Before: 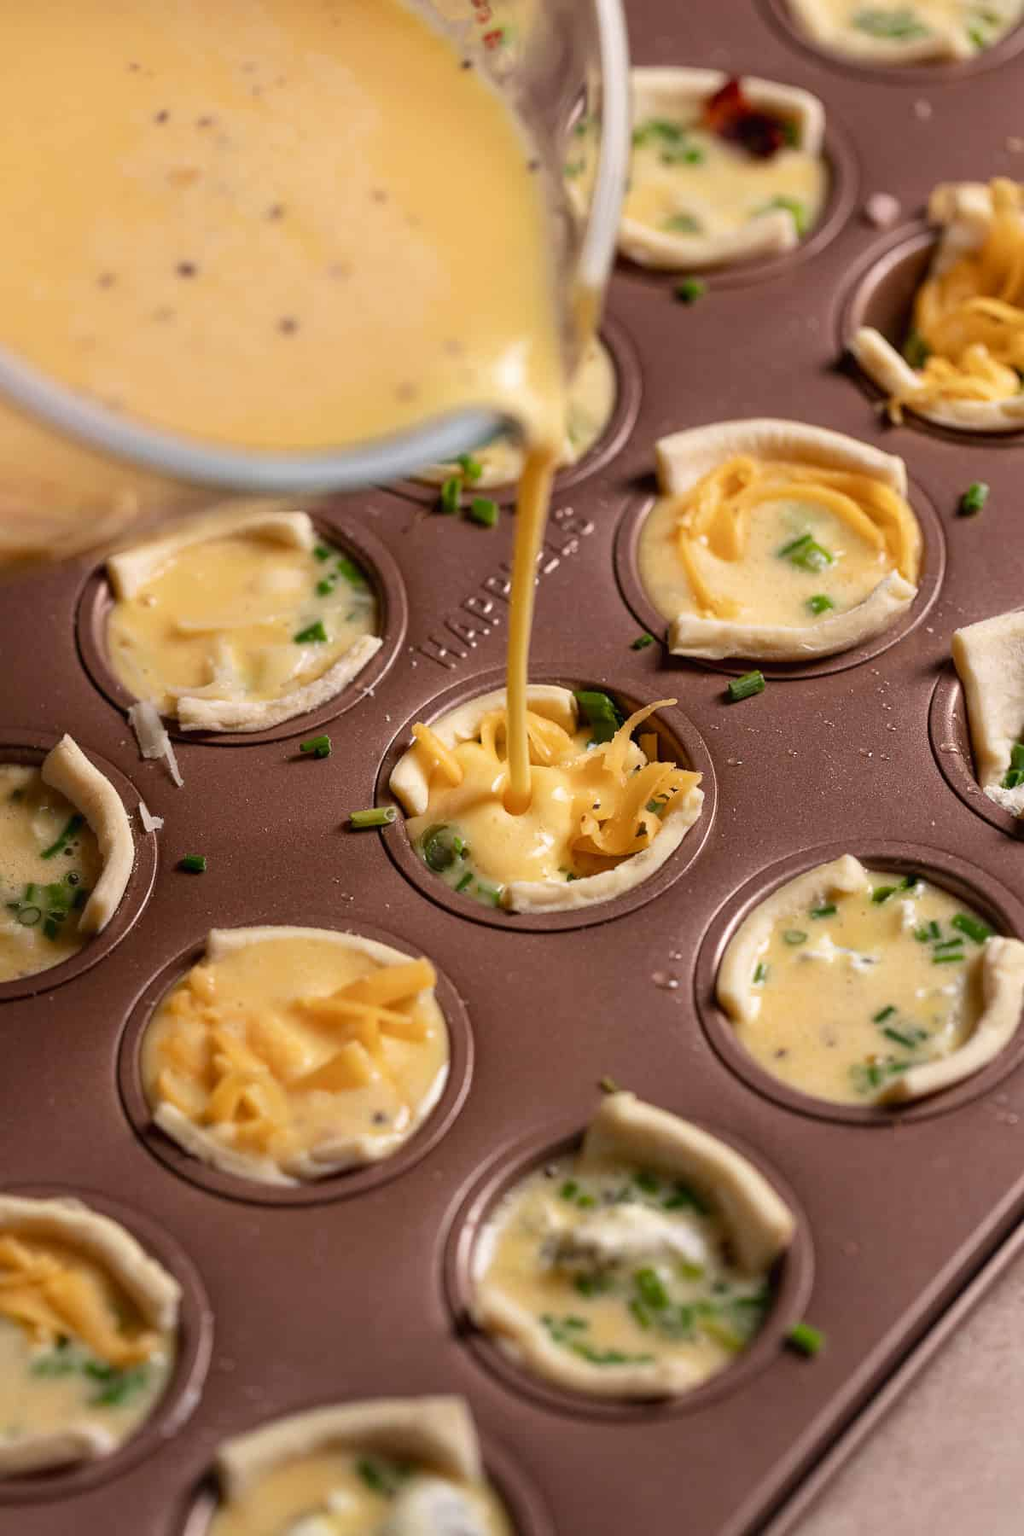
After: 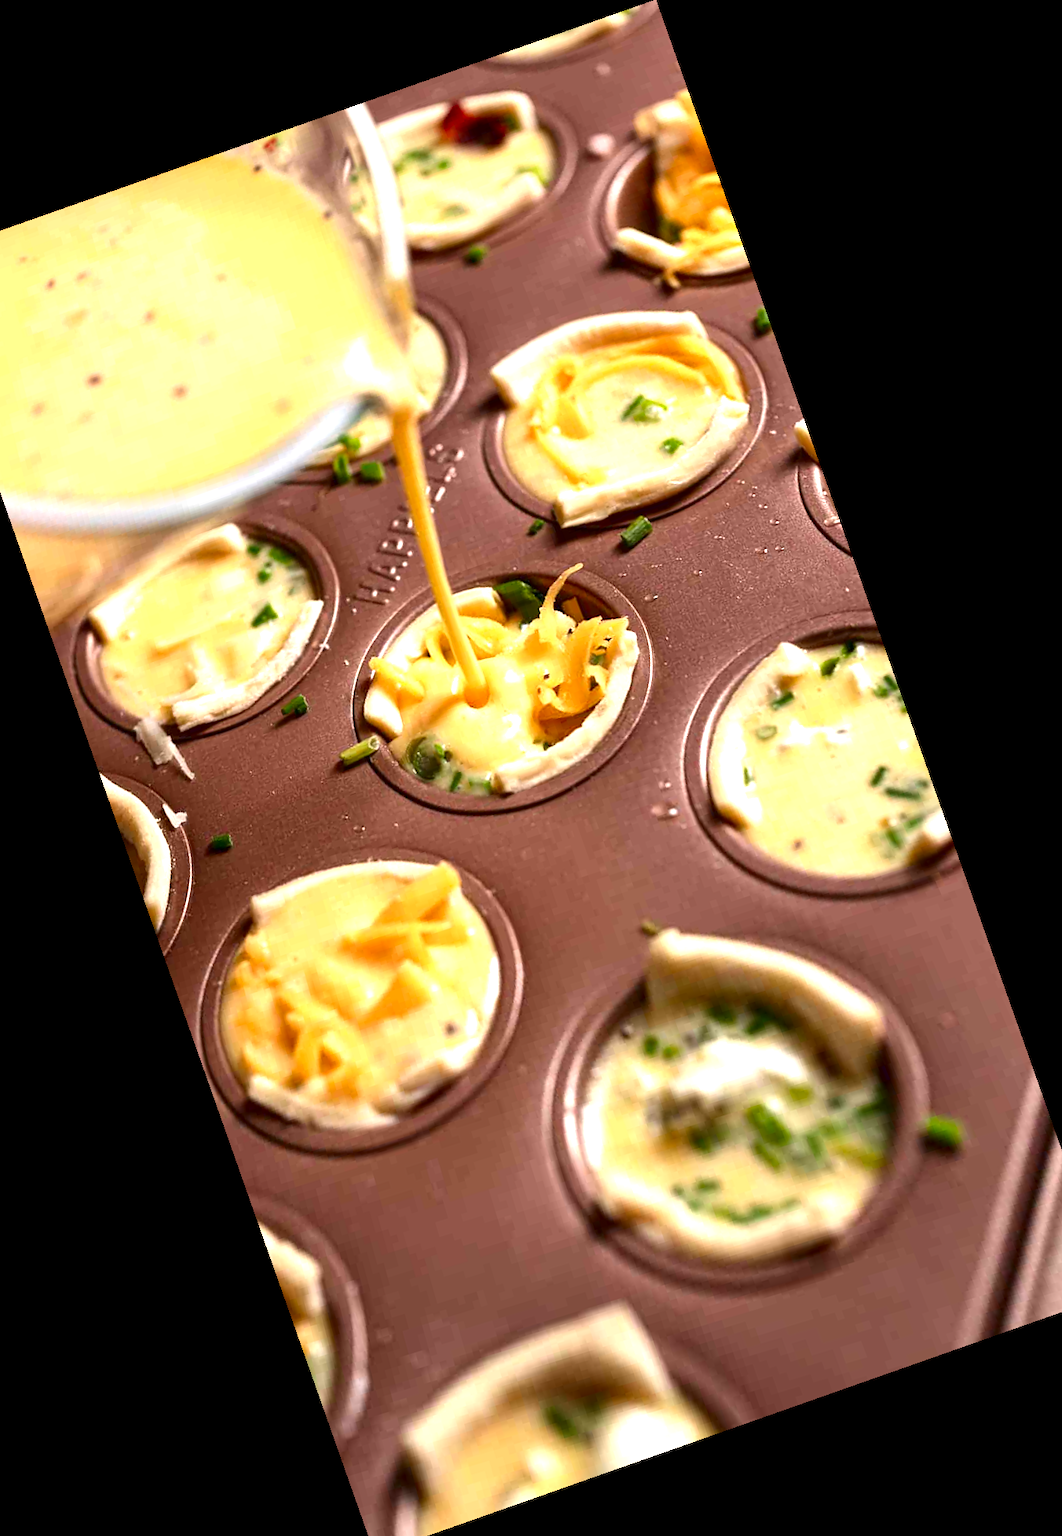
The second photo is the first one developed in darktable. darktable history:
exposure: exposure 1.089 EV, compensate highlight preservation false
rotate and perspective: rotation 0.72°, lens shift (vertical) -0.352, lens shift (horizontal) -0.051, crop left 0.152, crop right 0.859, crop top 0.019, crop bottom 0.964
crop and rotate: angle 19.43°, left 6.812%, right 4.125%, bottom 1.087%
contrast brightness saturation: contrast 0.07, brightness -0.13, saturation 0.06
